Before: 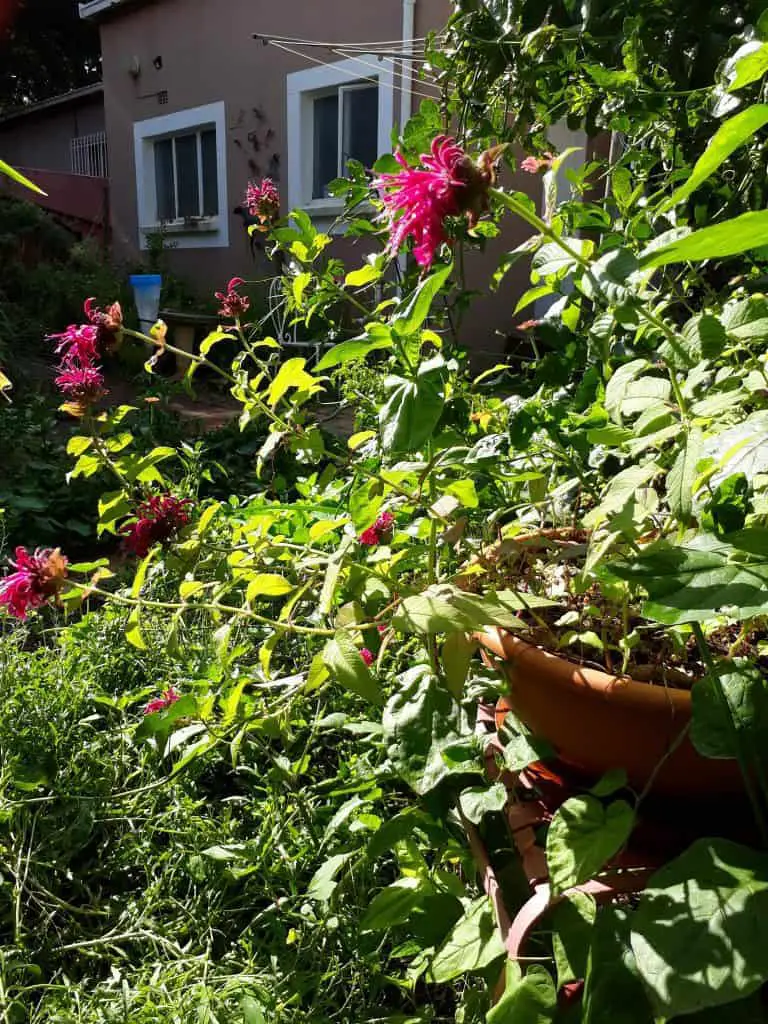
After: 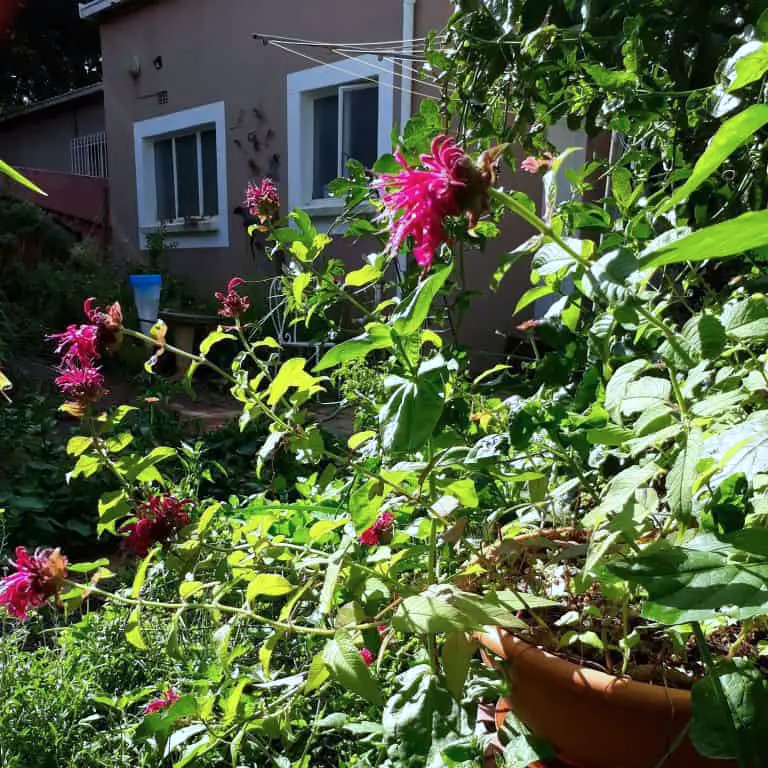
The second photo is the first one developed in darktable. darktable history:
tone equalizer: edges refinement/feathering 500, mask exposure compensation -1.57 EV, preserve details guided filter
color calibration: x 0.37, y 0.382, temperature 4320.56 K
crop: bottom 24.983%
